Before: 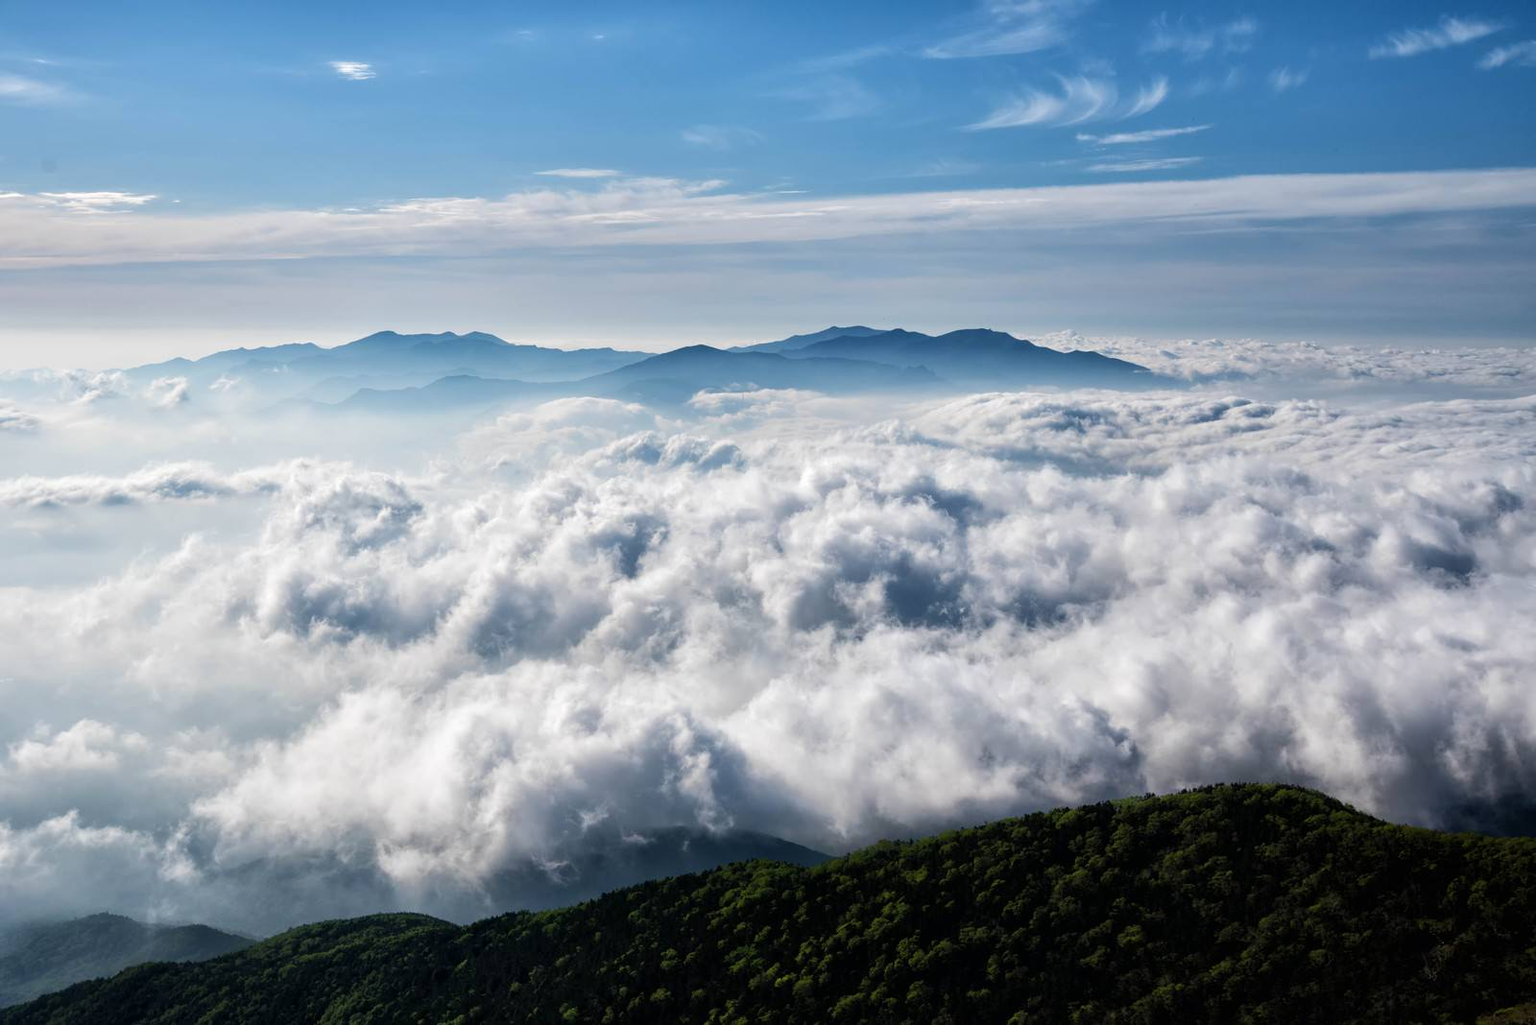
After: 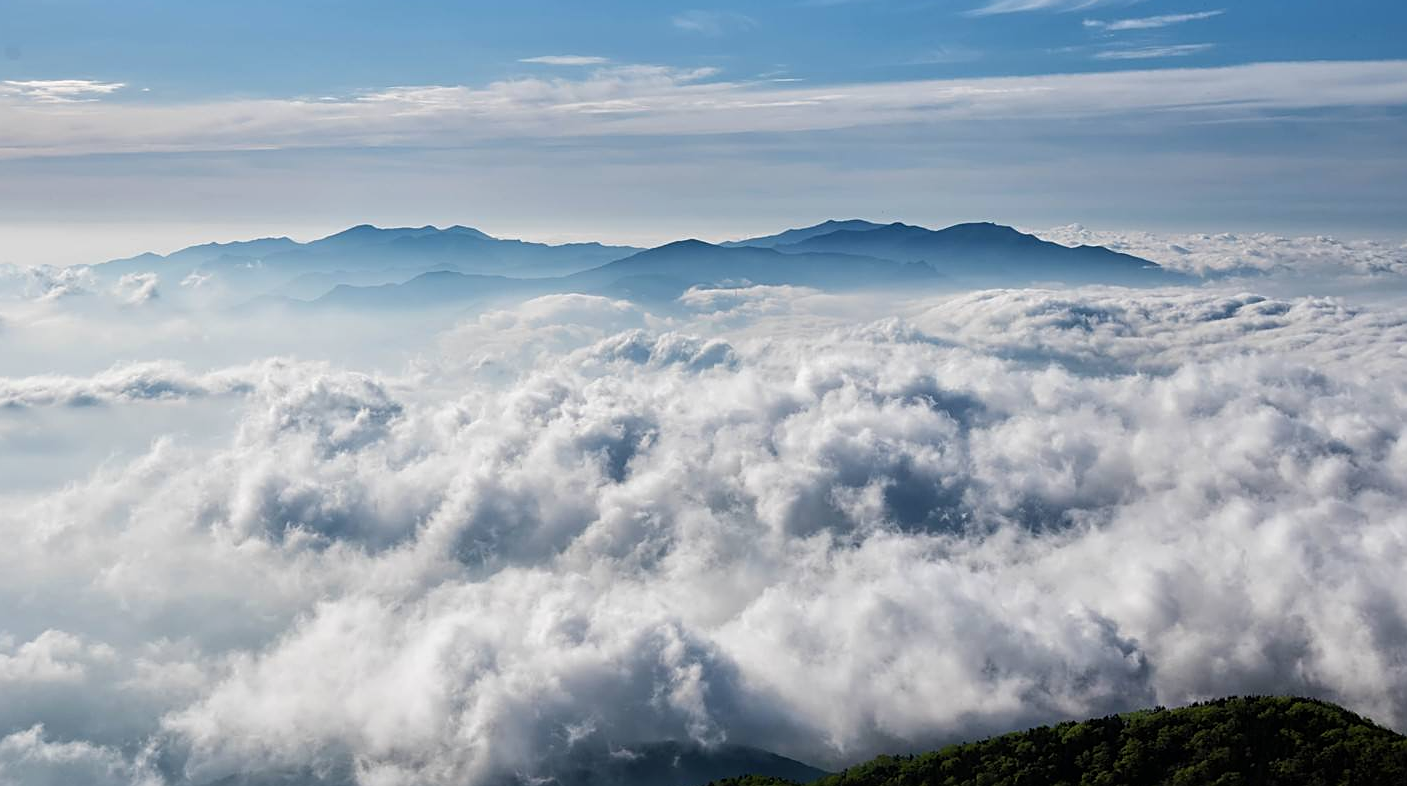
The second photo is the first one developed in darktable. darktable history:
sharpen: on, module defaults
crop and rotate: left 2.425%, top 11.305%, right 9.6%, bottom 15.08%
exposure: exposure -0.153 EV, compensate highlight preservation false
